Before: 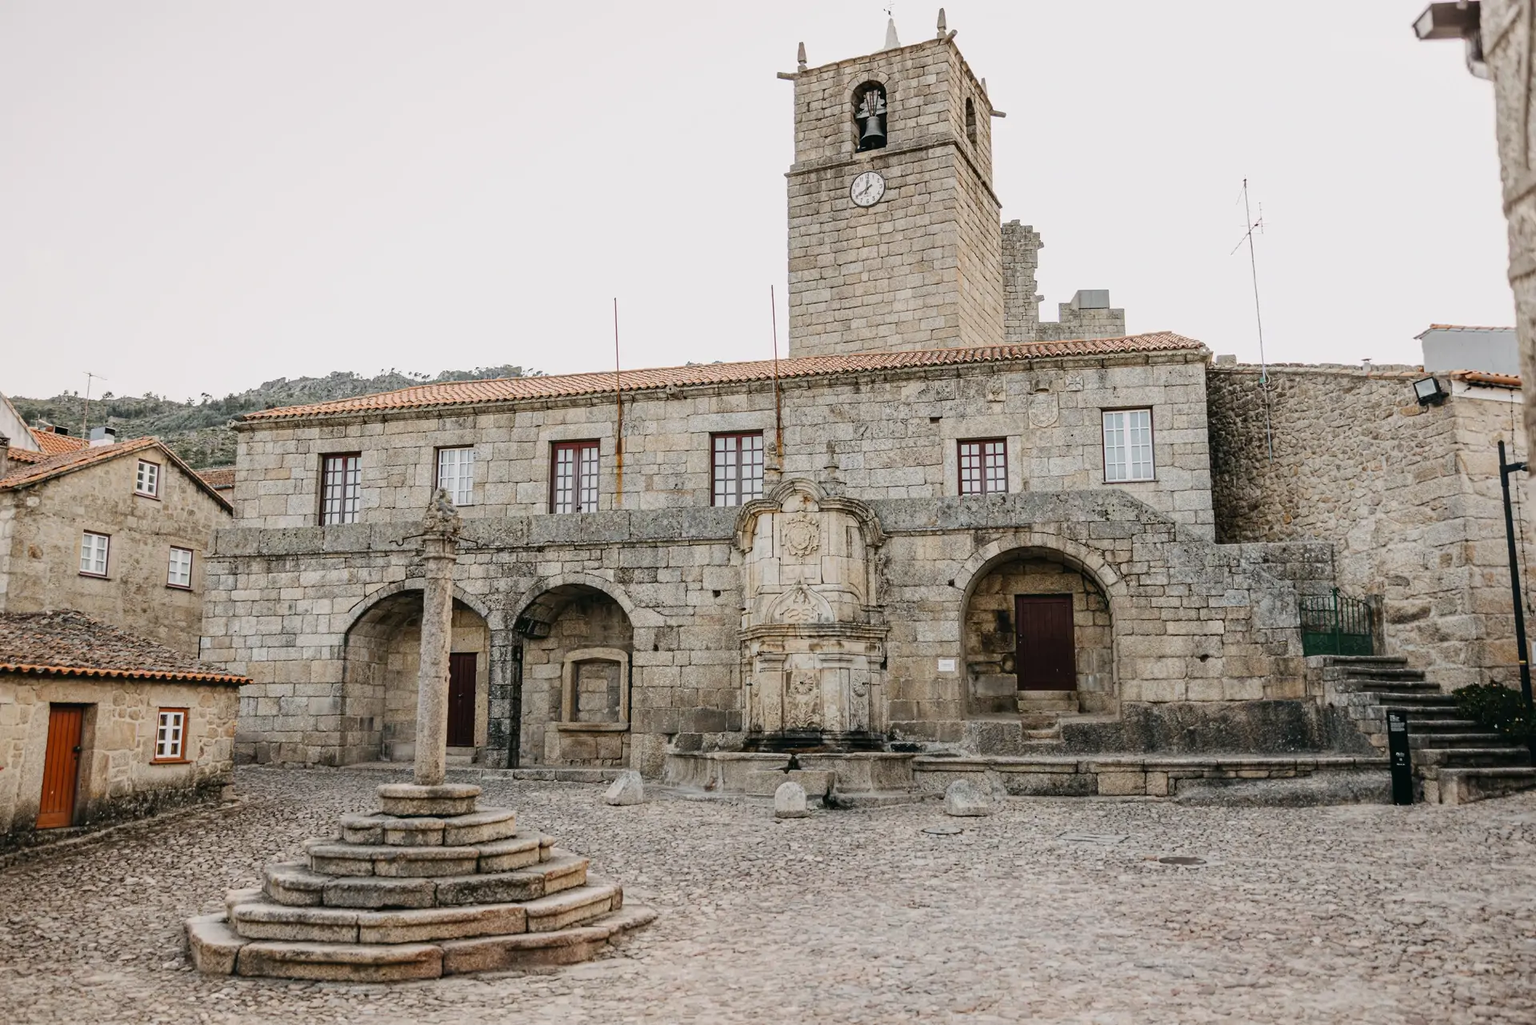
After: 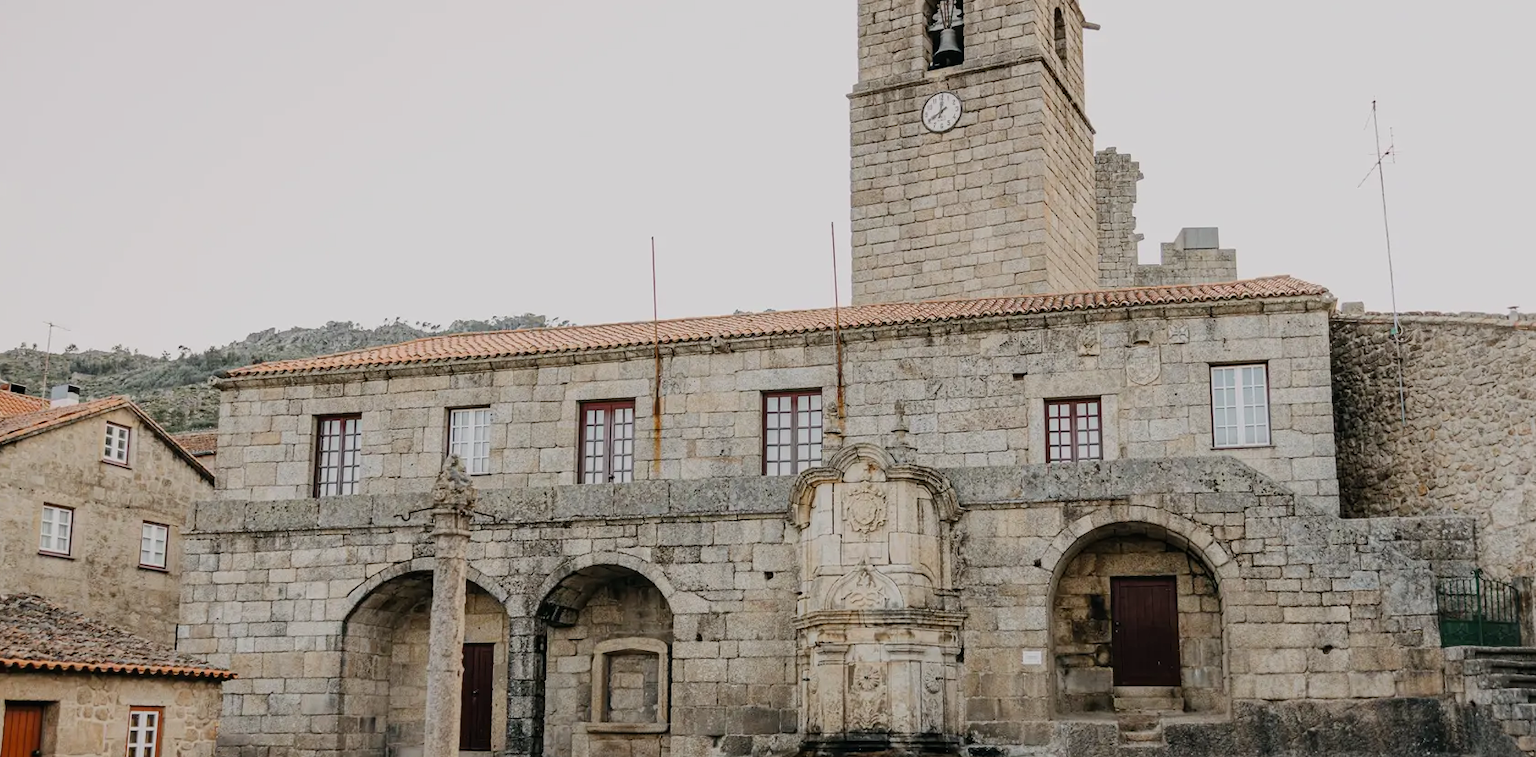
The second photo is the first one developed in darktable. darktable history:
crop: left 3.015%, top 8.969%, right 9.647%, bottom 26.457%
filmic rgb: black relative exposure -15 EV, white relative exposure 3 EV, threshold 6 EV, target black luminance 0%, hardness 9.27, latitude 99%, contrast 0.912, shadows ↔ highlights balance 0.505%, add noise in highlights 0, color science v3 (2019), use custom middle-gray values true, iterations of high-quality reconstruction 0, contrast in highlights soft, enable highlight reconstruction true
